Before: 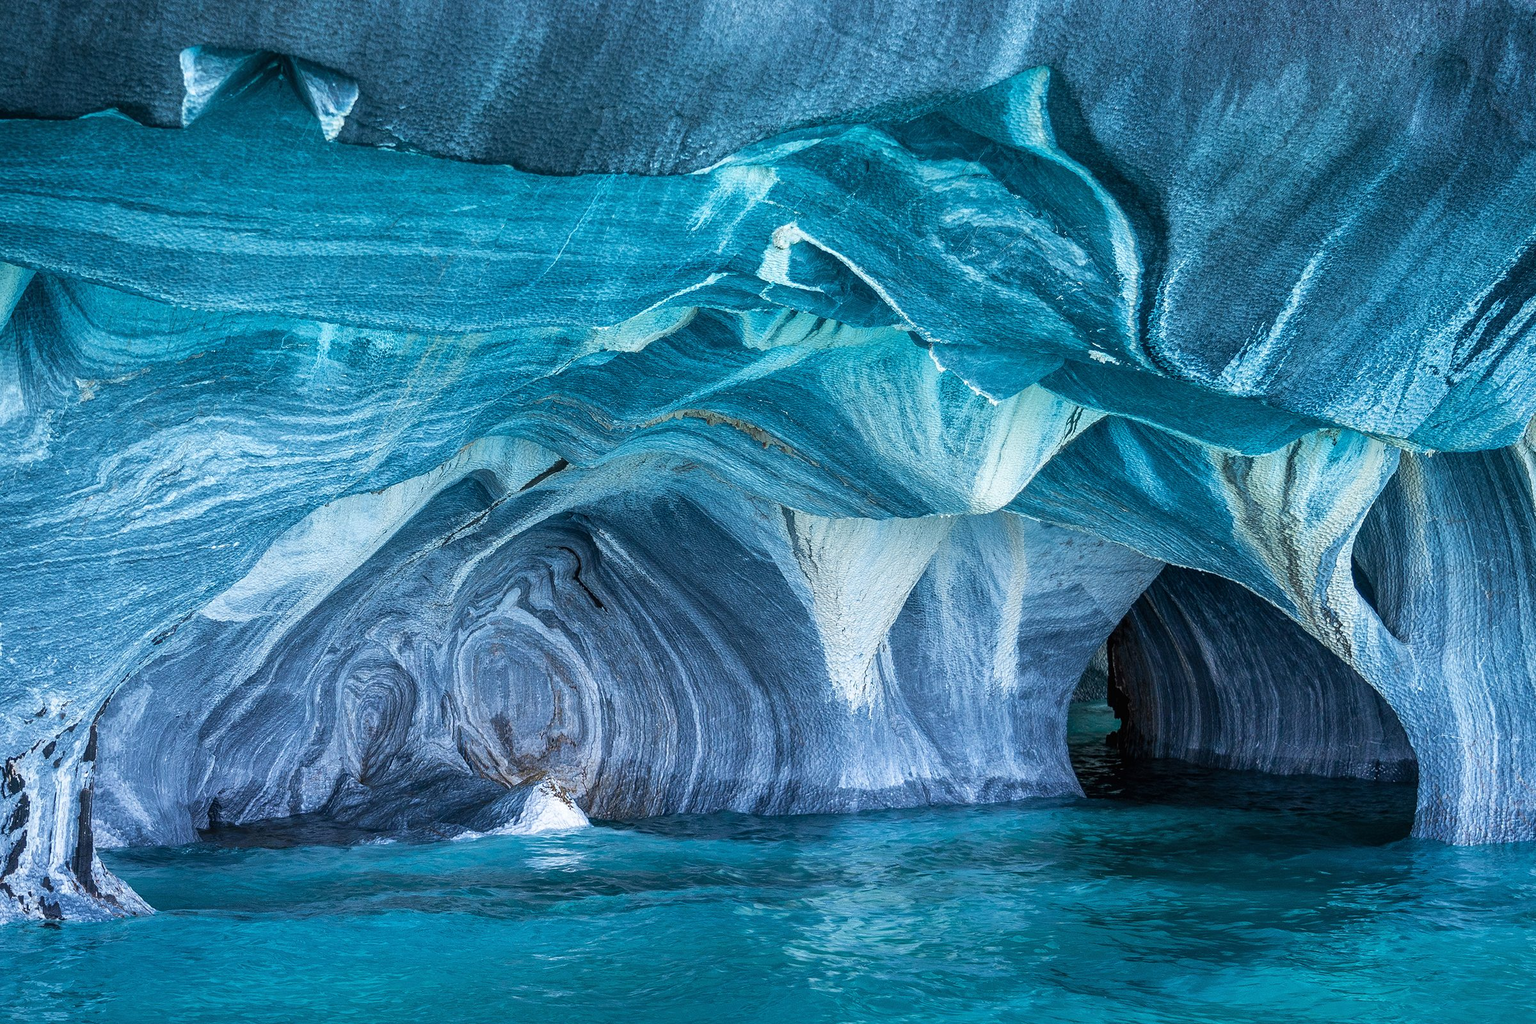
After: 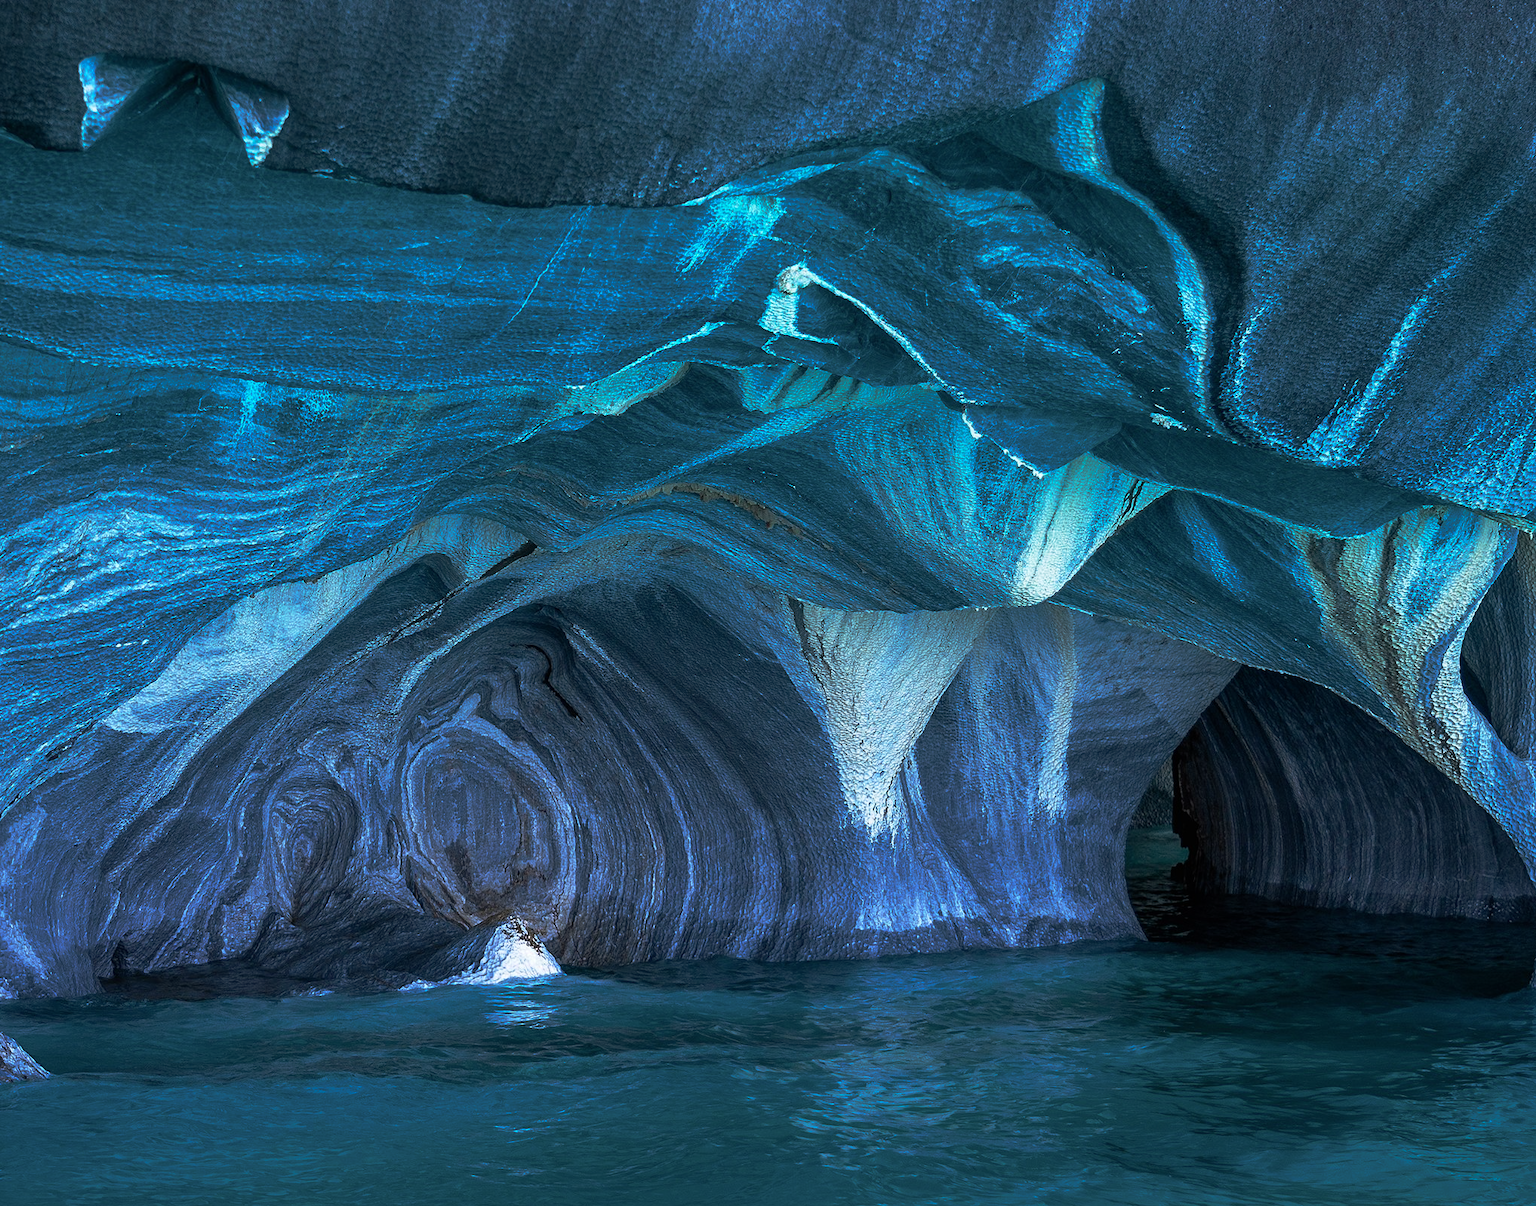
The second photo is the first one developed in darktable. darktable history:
crop: left 7.385%, right 7.803%
base curve: curves: ch0 [(0, 0) (0.564, 0.291) (0.802, 0.731) (1, 1)], preserve colors none
